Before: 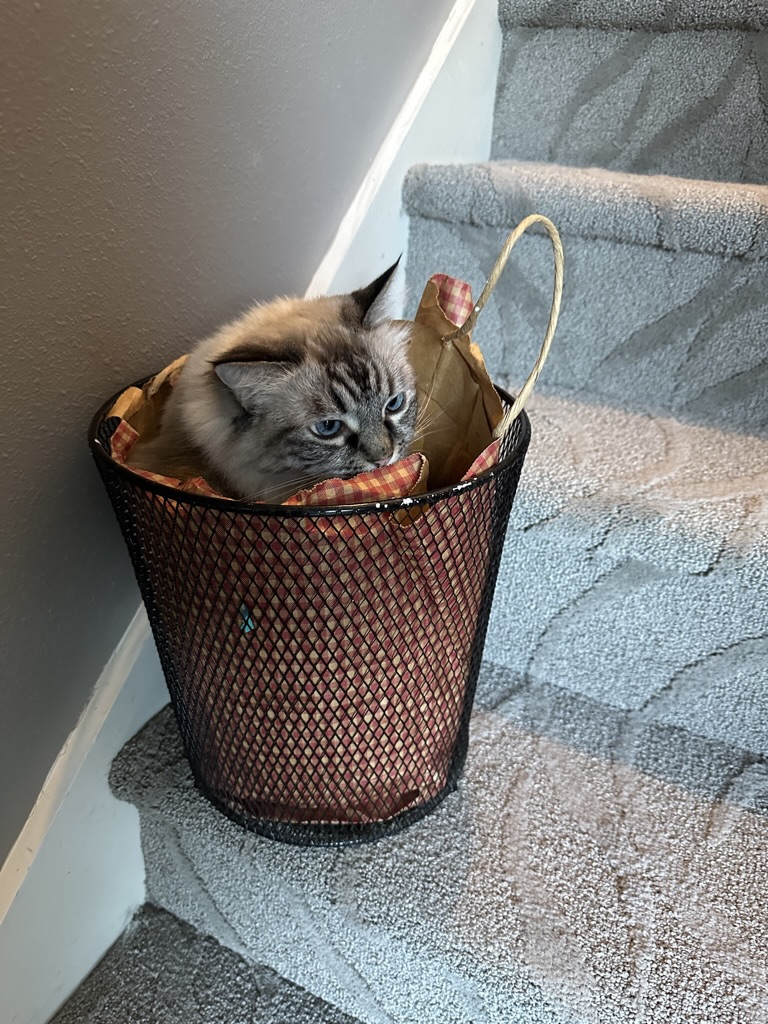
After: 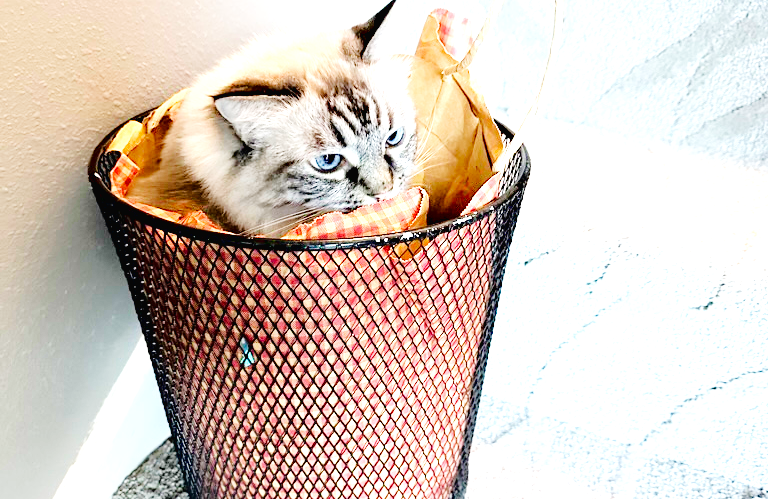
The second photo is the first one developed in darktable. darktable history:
base curve: curves: ch0 [(0, 0) (0.036, 0.025) (0.121, 0.166) (0.206, 0.329) (0.605, 0.79) (1, 1)], fusion 1, preserve colors none
tone curve: curves: ch0 [(0.003, 0.015) (0.104, 0.07) (0.236, 0.218) (0.401, 0.443) (0.495, 0.55) (0.65, 0.68) (0.832, 0.858) (1, 0.977)]; ch1 [(0, 0) (0.161, 0.092) (0.35, 0.33) (0.379, 0.401) (0.45, 0.466) (0.489, 0.499) (0.55, 0.56) (0.621, 0.615) (0.718, 0.734) (1, 1)]; ch2 [(0, 0) (0.369, 0.427) (0.44, 0.434) (0.502, 0.501) (0.557, 0.55) (0.586, 0.59) (1, 1)], color space Lab, linked channels, preserve colors none
crop and rotate: top 26.037%, bottom 25.174%
exposure: black level correction 0, exposure 1.994 EV, compensate exposure bias true, compensate highlight preservation false
